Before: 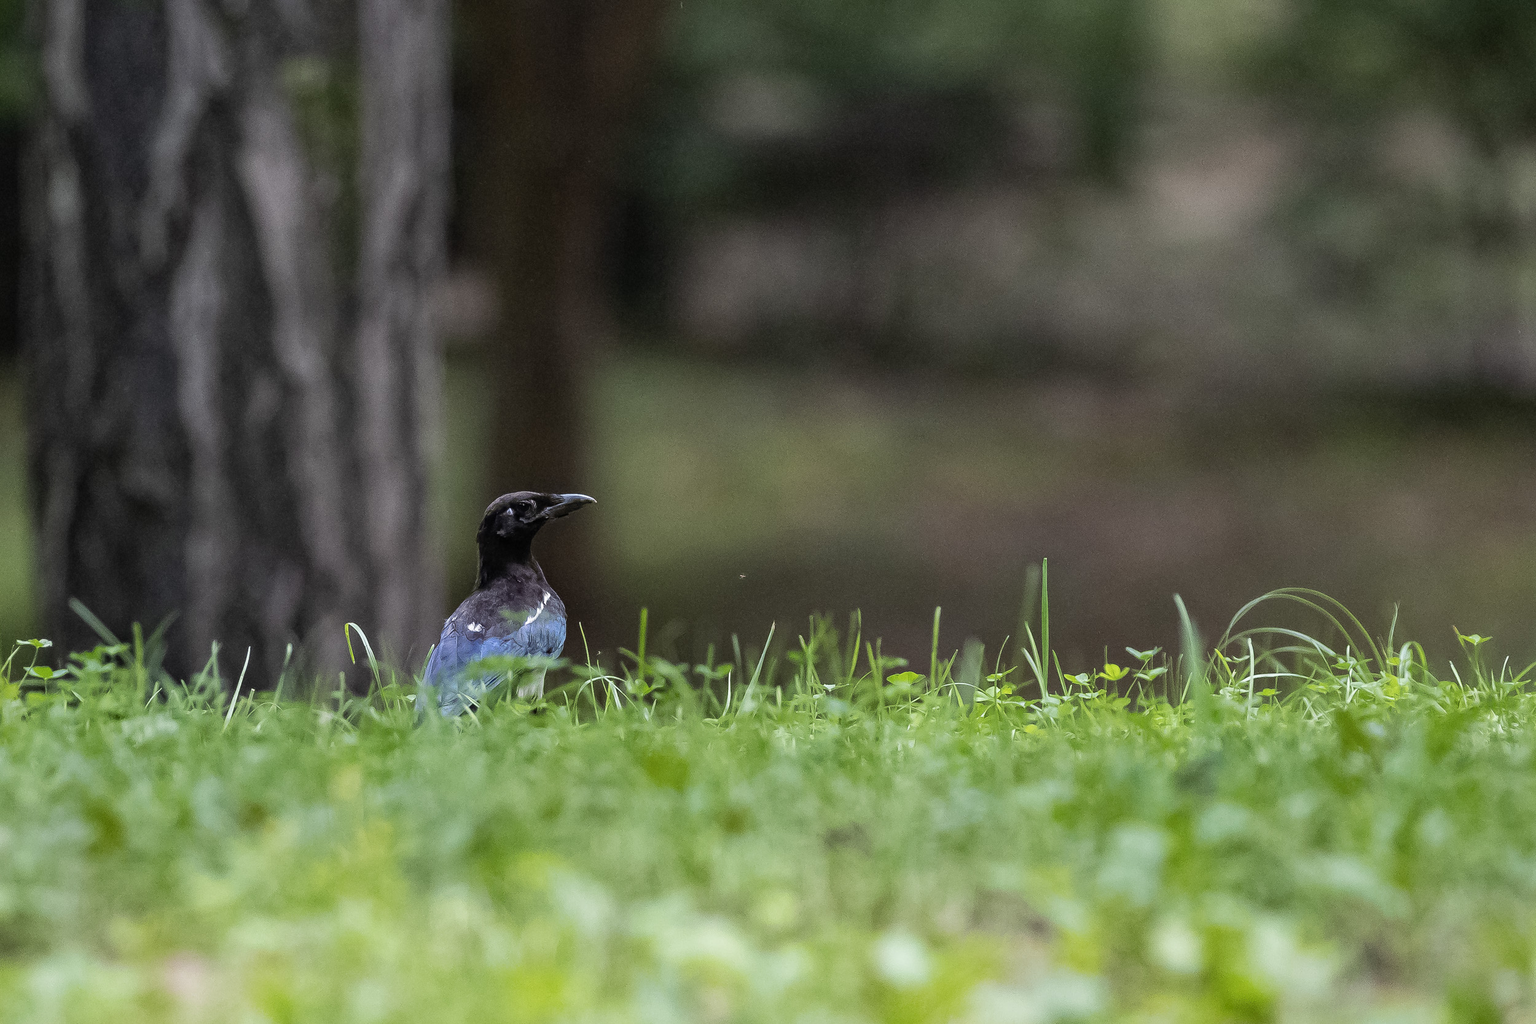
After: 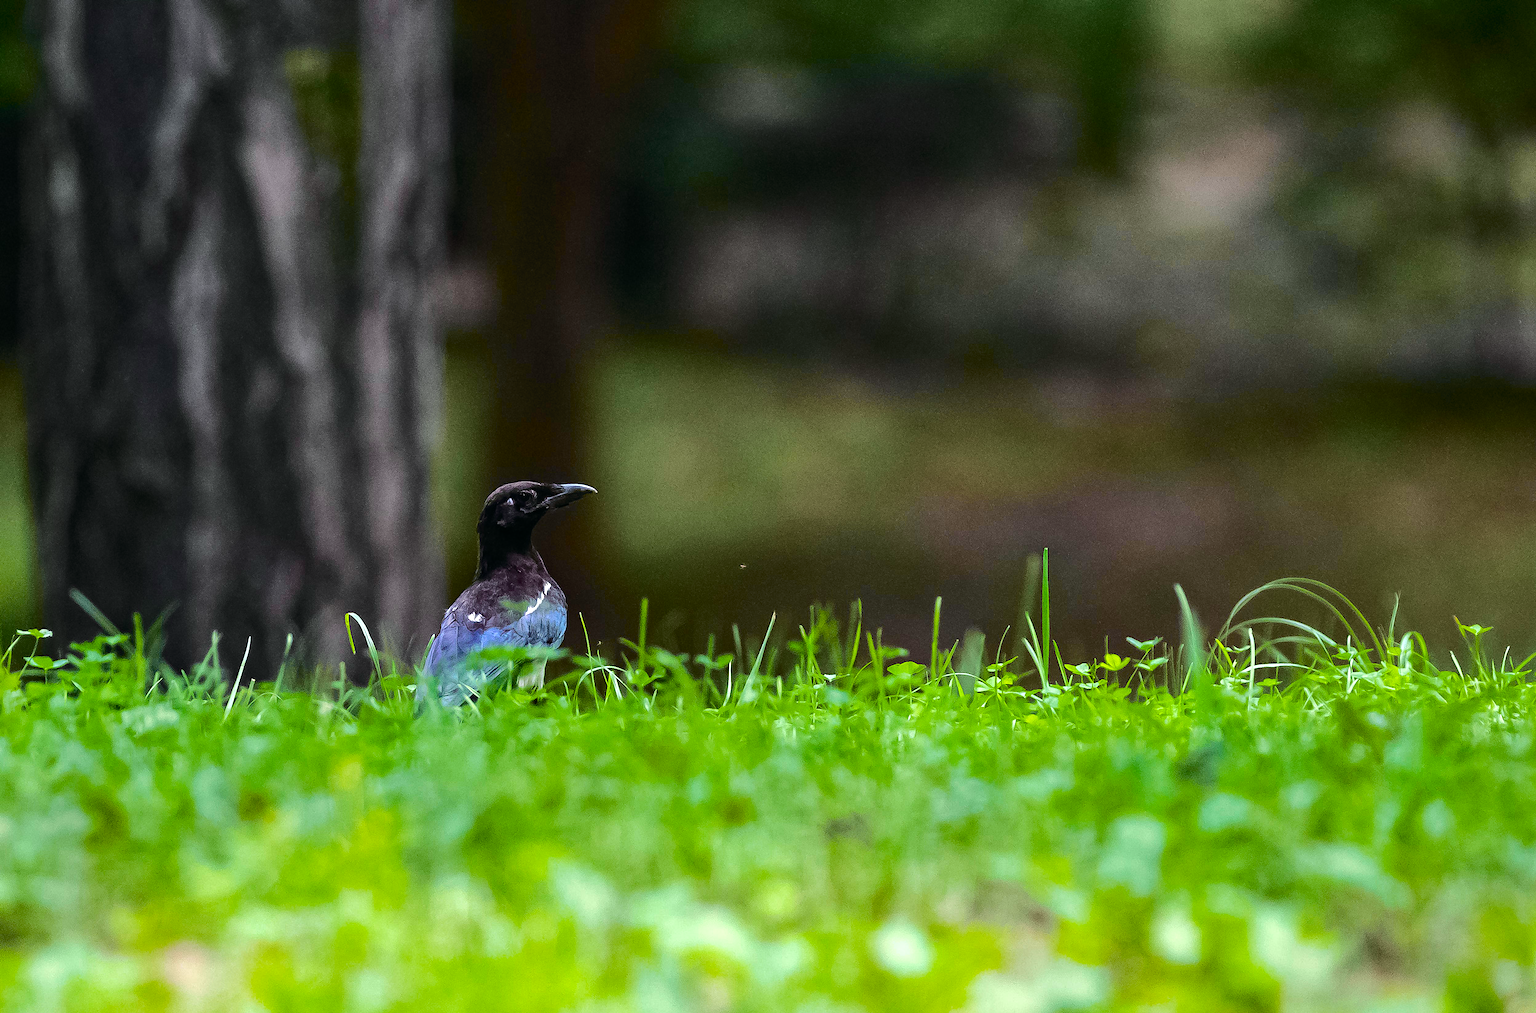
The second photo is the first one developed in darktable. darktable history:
crop: top 1.049%, right 0.001%
tone curve: curves: ch0 [(0, 0.003) (0.211, 0.174) (0.482, 0.519) (0.843, 0.821) (0.992, 0.971)]; ch1 [(0, 0) (0.276, 0.206) (0.393, 0.364) (0.482, 0.477) (0.506, 0.5) (0.523, 0.523) (0.572, 0.592) (0.695, 0.767) (1, 1)]; ch2 [(0, 0) (0.438, 0.456) (0.498, 0.497) (0.536, 0.527) (0.562, 0.584) (0.619, 0.602) (0.698, 0.698) (1, 1)], color space Lab, independent channels, preserve colors none
color balance rgb: linear chroma grading › global chroma 9%, perceptual saturation grading › global saturation 36%, perceptual saturation grading › shadows 35%, perceptual brilliance grading › global brilliance 15%, perceptual brilliance grading › shadows -35%, global vibrance 15%
